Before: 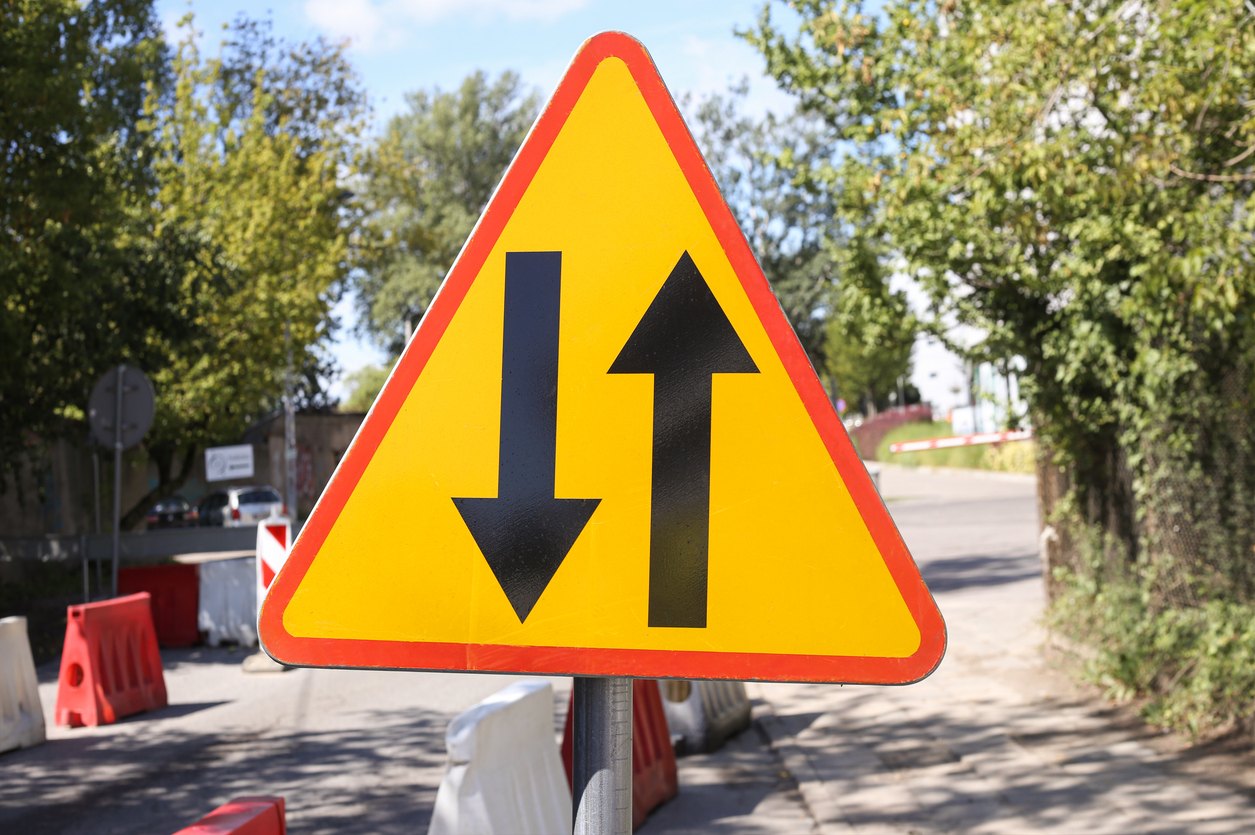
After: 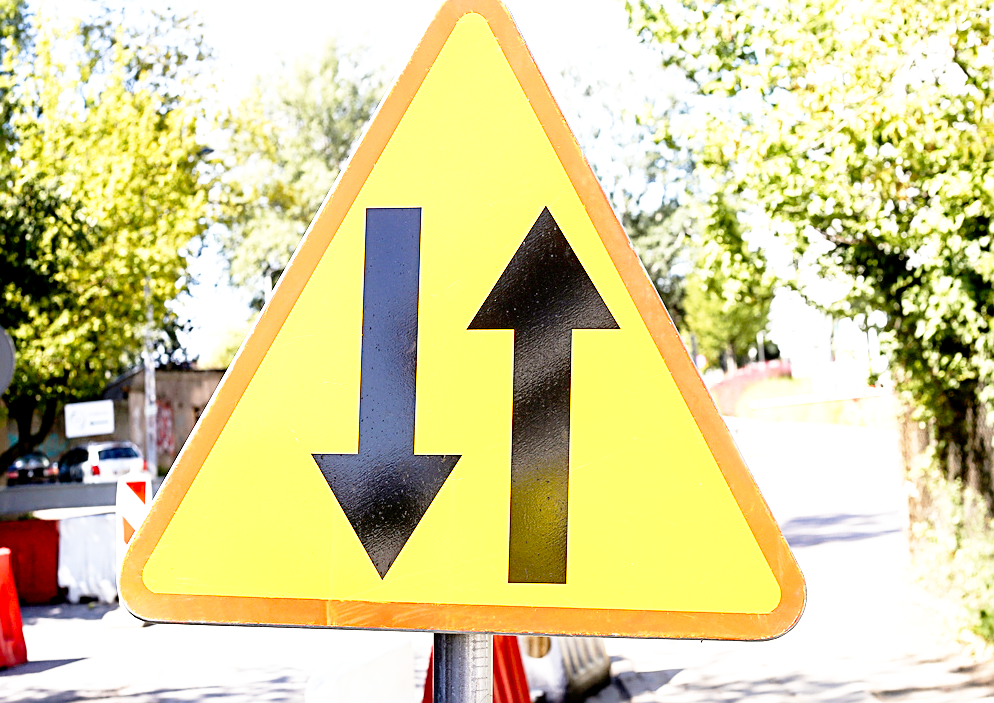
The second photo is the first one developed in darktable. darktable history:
sharpen: on, module defaults
tone equalizer: on, module defaults
exposure: black level correction 0.01, exposure 1 EV, compensate highlight preservation false
crop: left 11.225%, top 5.381%, right 9.565%, bottom 10.314%
base curve: curves: ch0 [(0, 0) (0.012, 0.01) (0.073, 0.168) (0.31, 0.711) (0.645, 0.957) (1, 1)], preserve colors none
